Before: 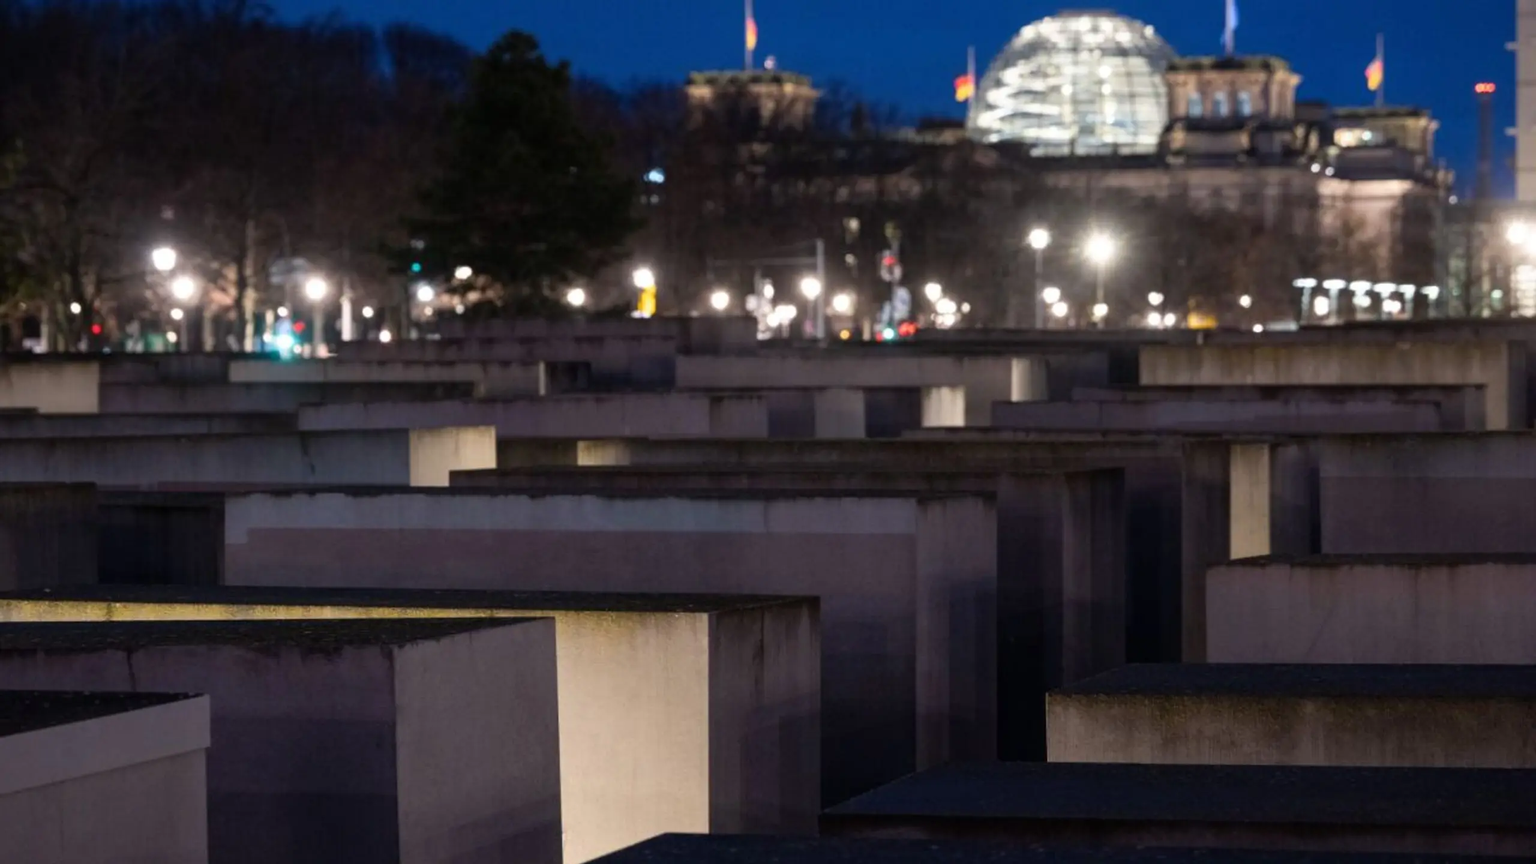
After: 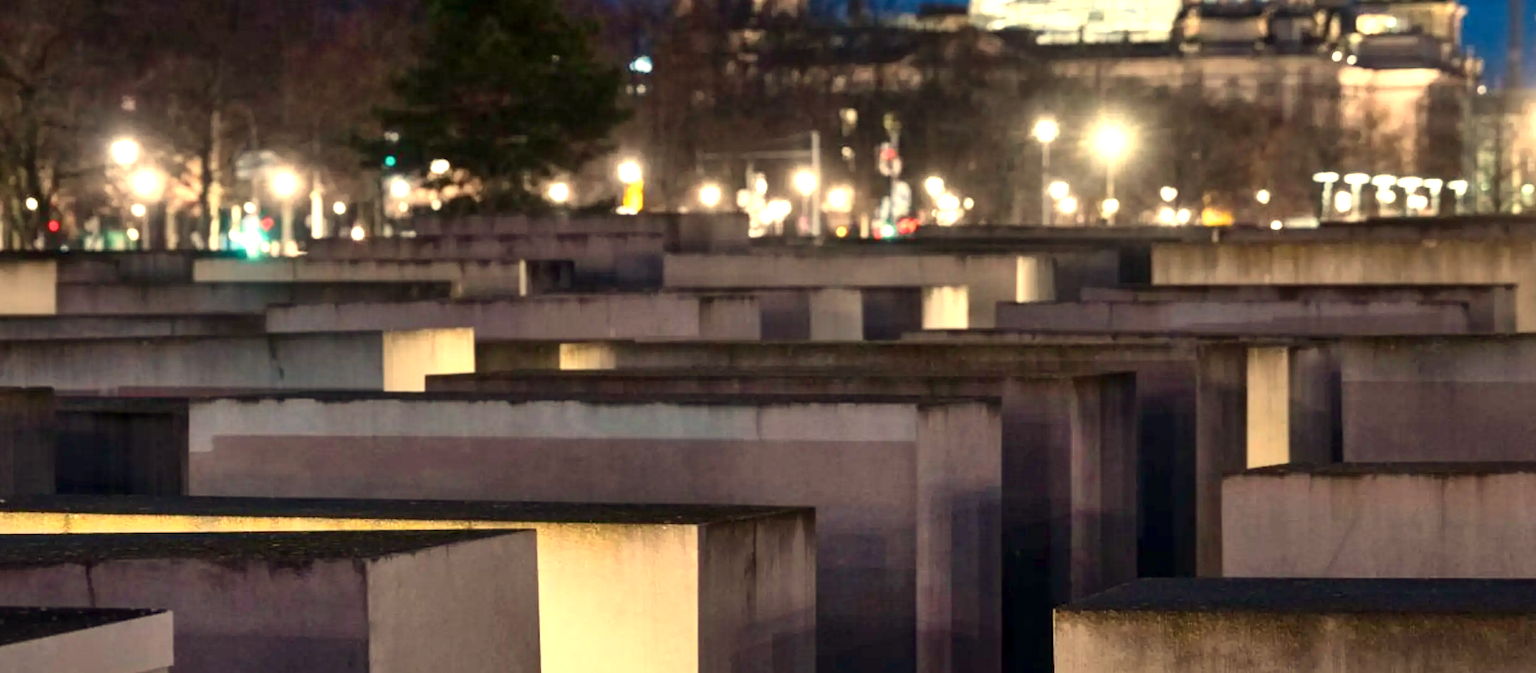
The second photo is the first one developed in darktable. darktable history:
white balance: red 1.08, blue 0.791
exposure: black level correction 0.001, exposure 1.129 EV, compensate exposure bias true, compensate highlight preservation false
shadows and highlights: highlights color adjustment 0%, soften with gaussian
crop and rotate: left 2.991%, top 13.302%, right 1.981%, bottom 12.636%
contrast brightness saturation: contrast 0.14
